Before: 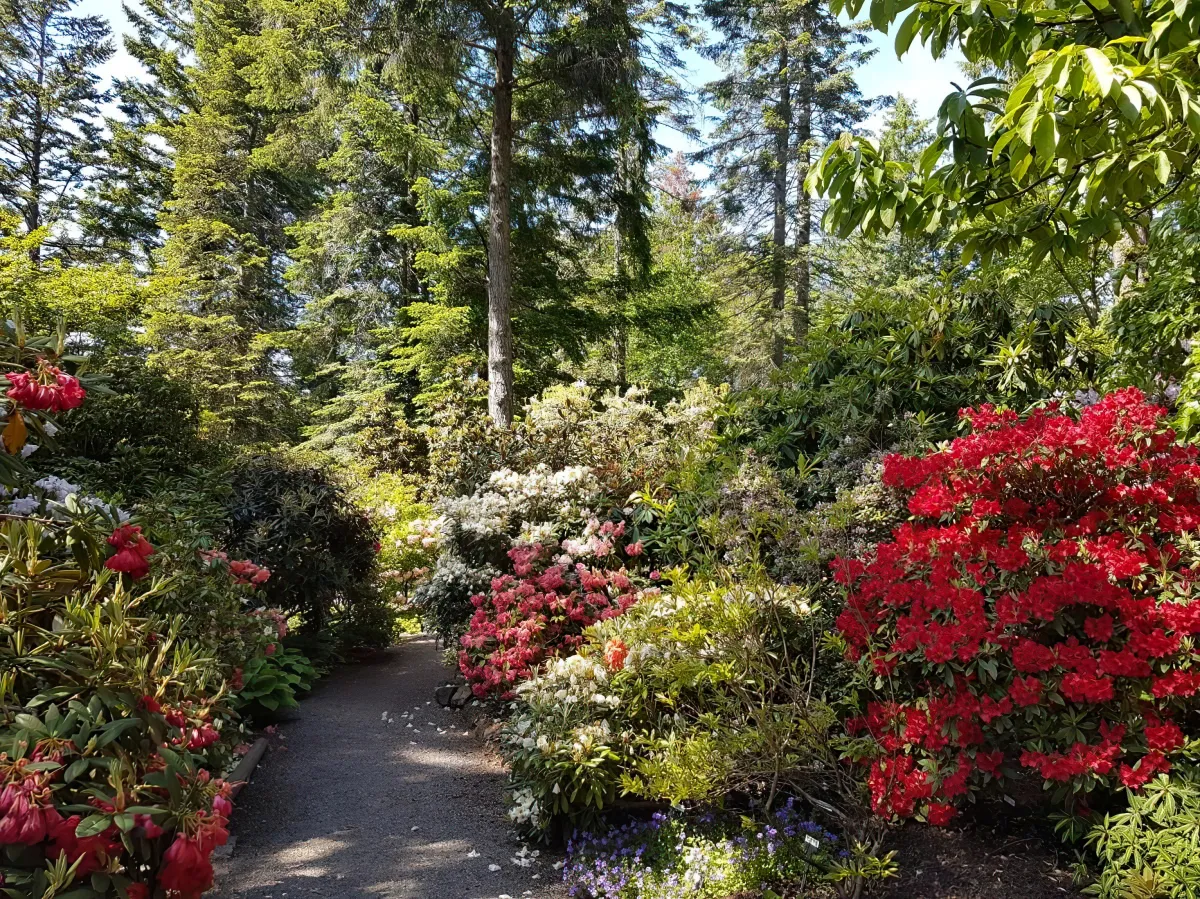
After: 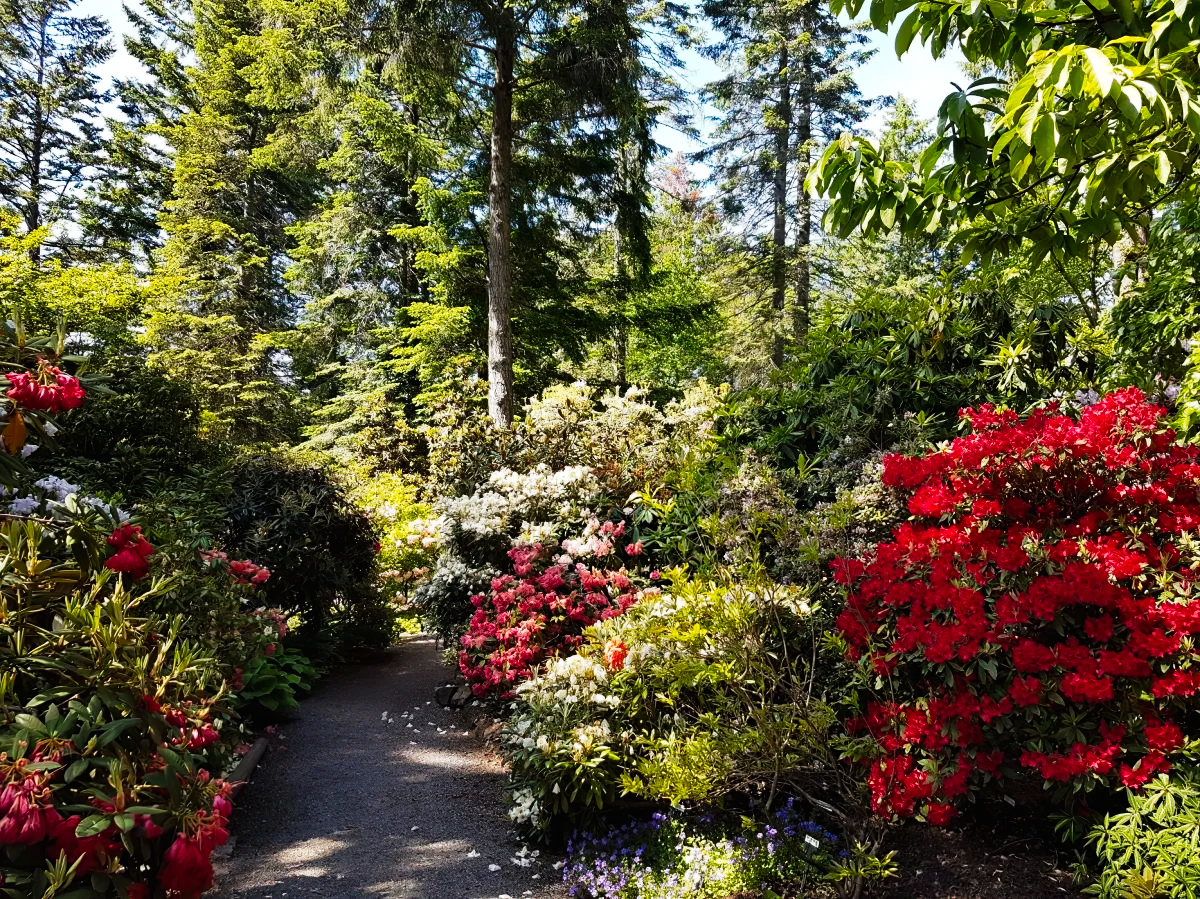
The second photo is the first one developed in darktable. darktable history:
tone curve: curves: ch0 [(0, 0) (0.003, 0.008) (0.011, 0.008) (0.025, 0.011) (0.044, 0.017) (0.069, 0.029) (0.1, 0.045) (0.136, 0.067) (0.177, 0.103) (0.224, 0.151) (0.277, 0.21) (0.335, 0.285) (0.399, 0.37) (0.468, 0.462) (0.543, 0.568) (0.623, 0.679) (0.709, 0.79) (0.801, 0.876) (0.898, 0.936) (1, 1)], preserve colors none
